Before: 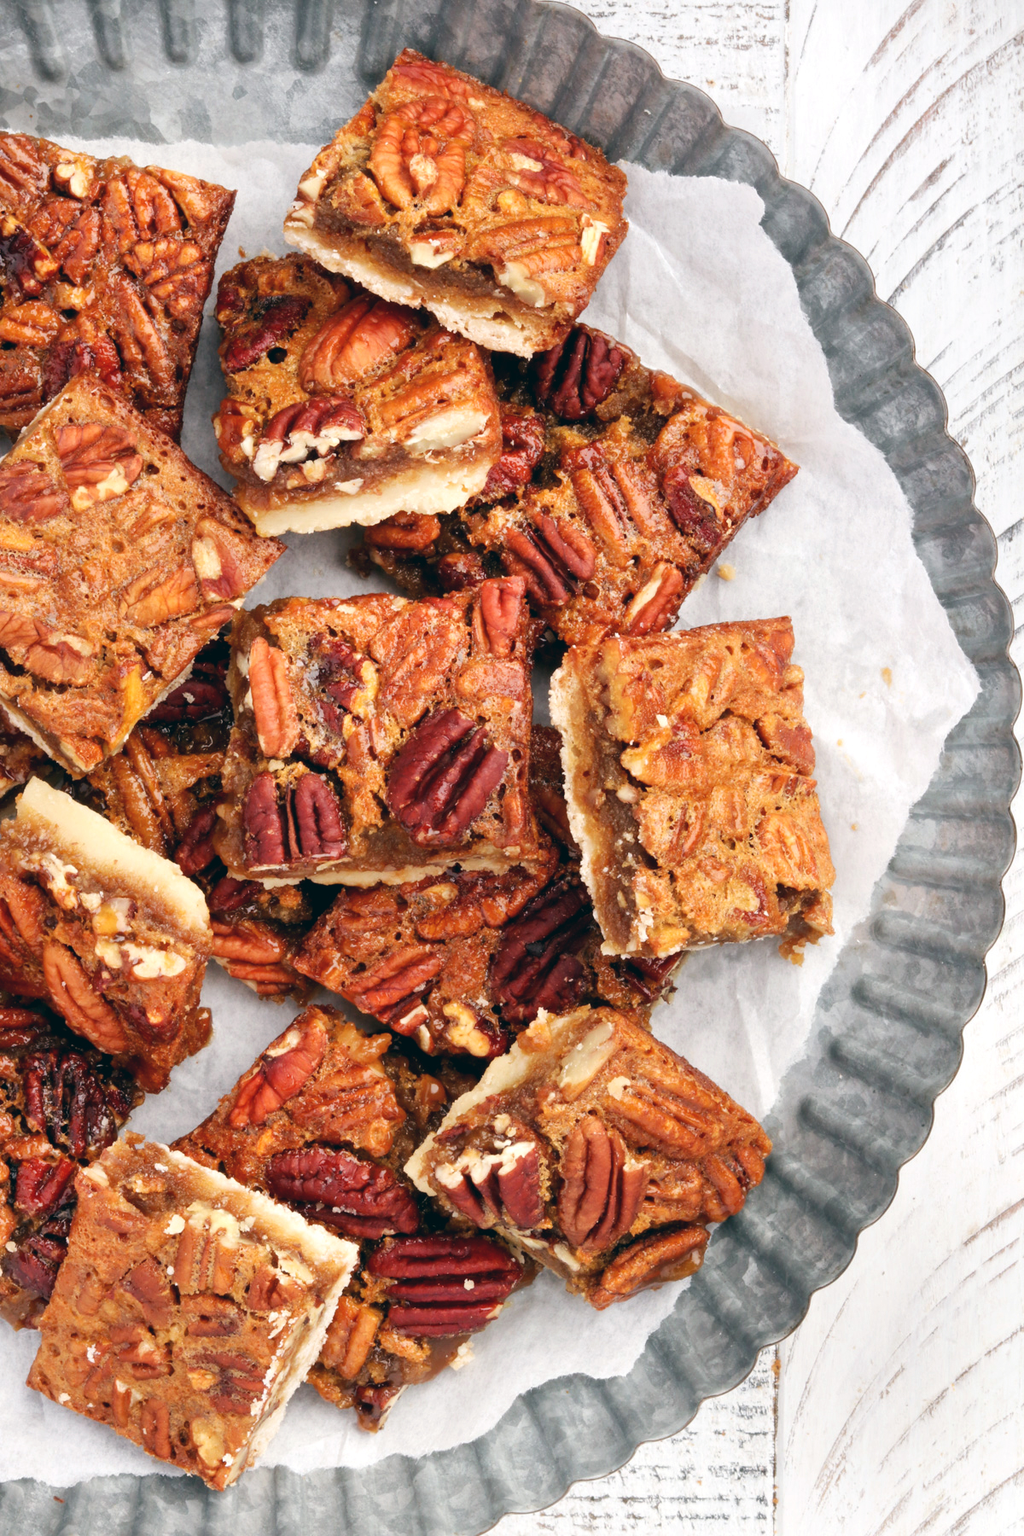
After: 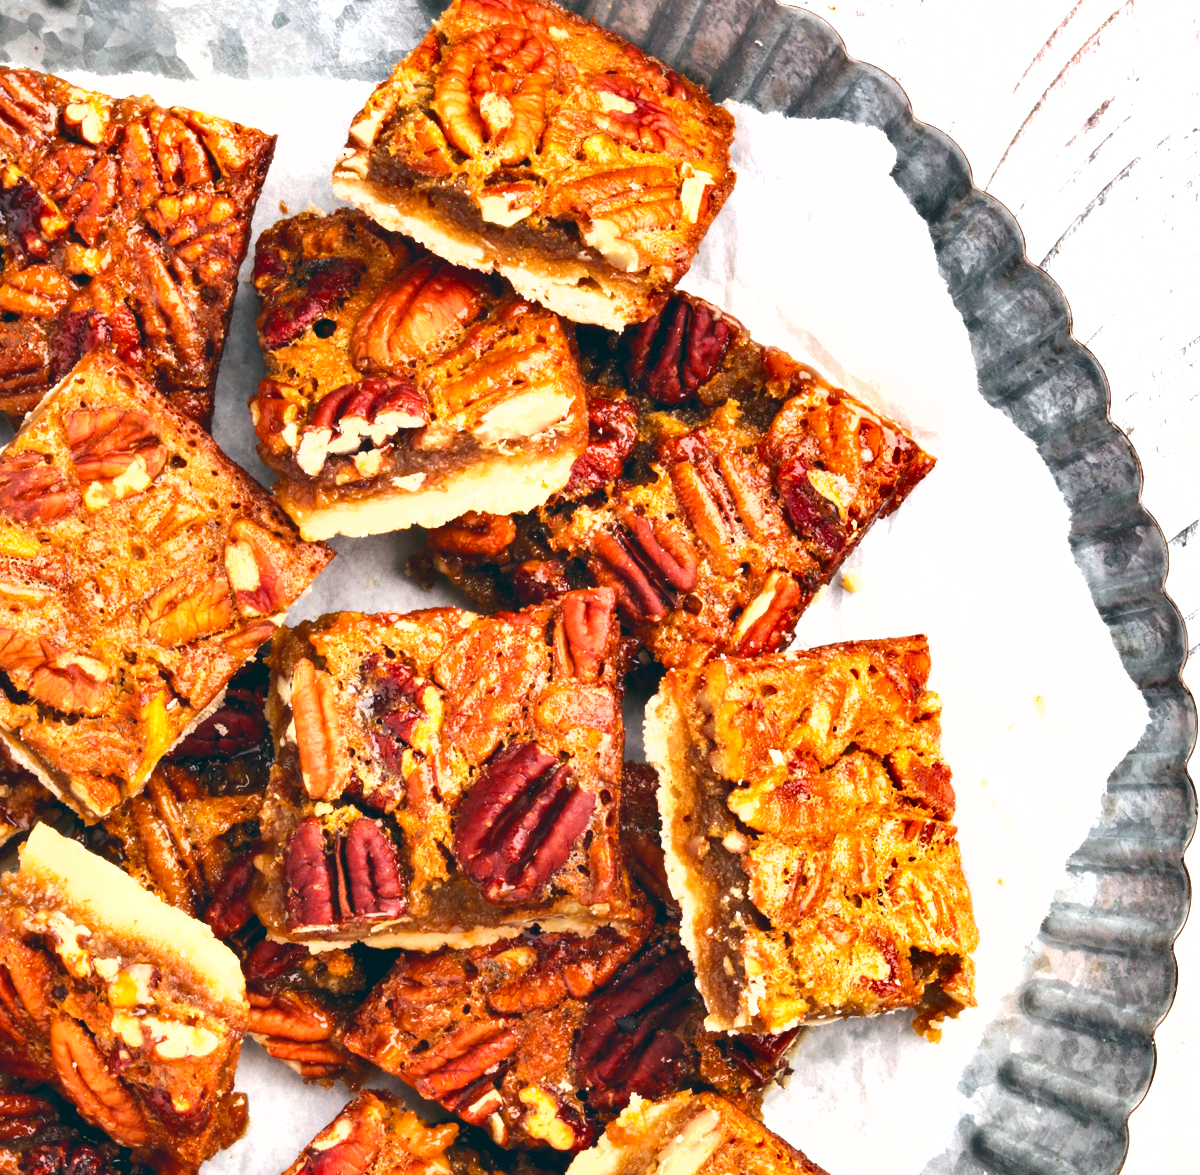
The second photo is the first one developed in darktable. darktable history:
color balance rgb: shadows lift › luminance -20.219%, perceptual saturation grading › global saturation 17.216%, global vibrance 10.931%
crop and rotate: top 4.937%, bottom 29.777%
exposure: black level correction 0, exposure 1 EV, compensate exposure bias true, compensate highlight preservation false
tone equalizer: -8 EV 0.257 EV, -7 EV 0.401 EV, -6 EV 0.386 EV, -5 EV 0.237 EV, -3 EV -0.242 EV, -2 EV -0.446 EV, -1 EV -0.439 EV, +0 EV -0.259 EV
shadows and highlights: low approximation 0.01, soften with gaussian
base curve: curves: ch0 [(0, 0) (0.472, 0.455) (1, 1)], preserve colors none
